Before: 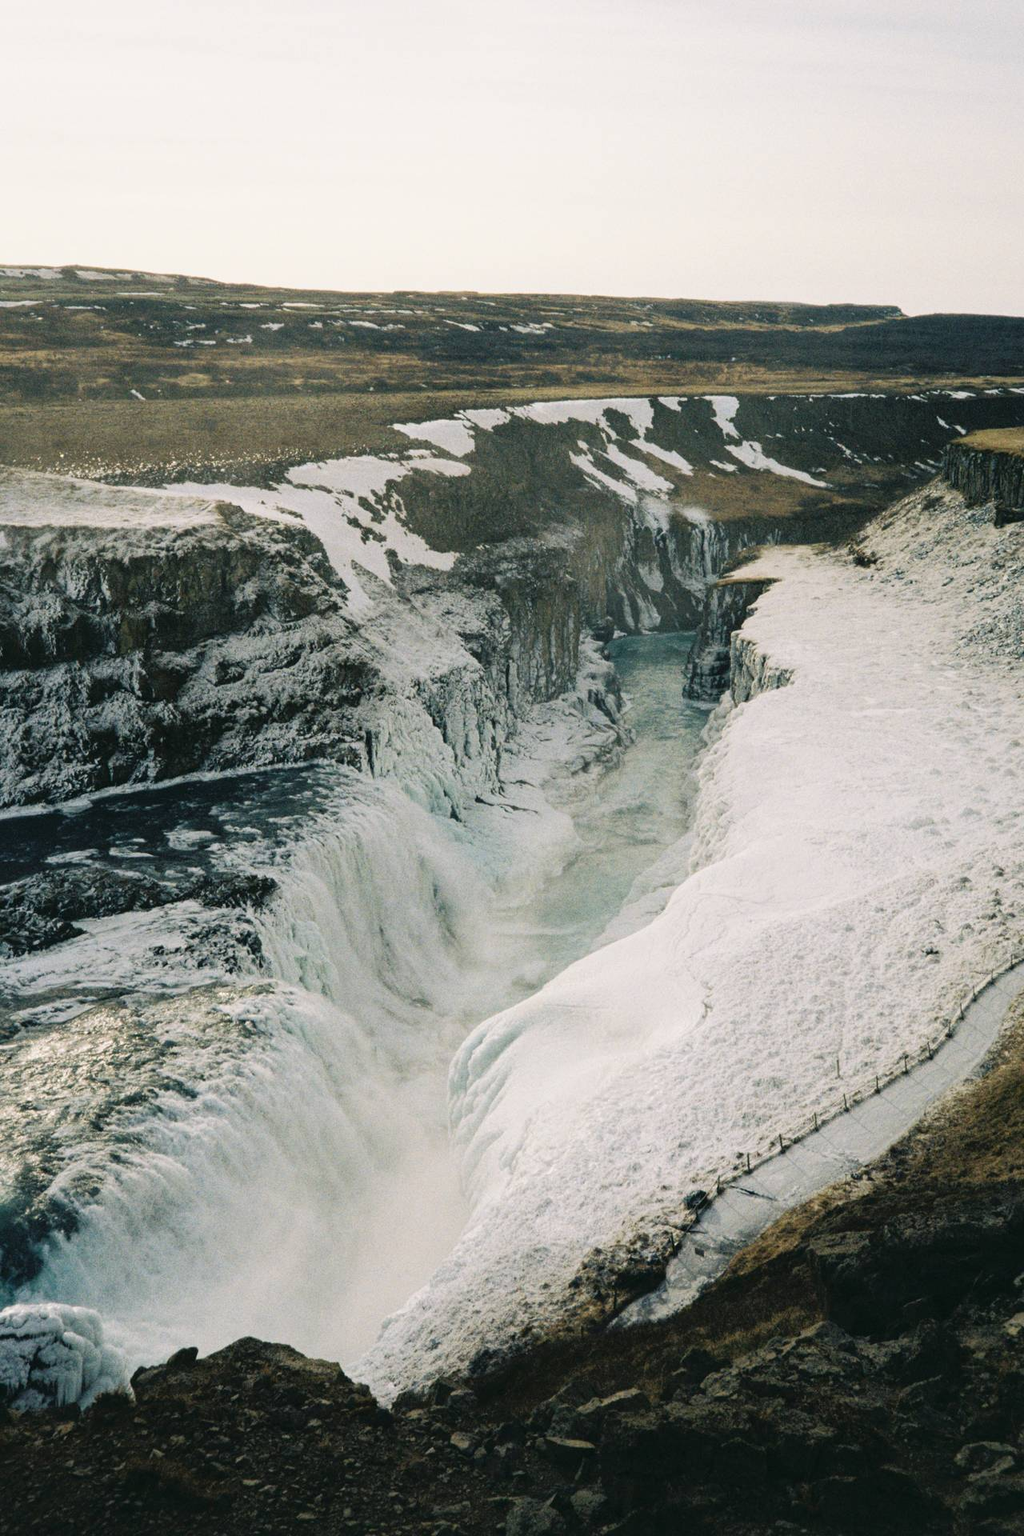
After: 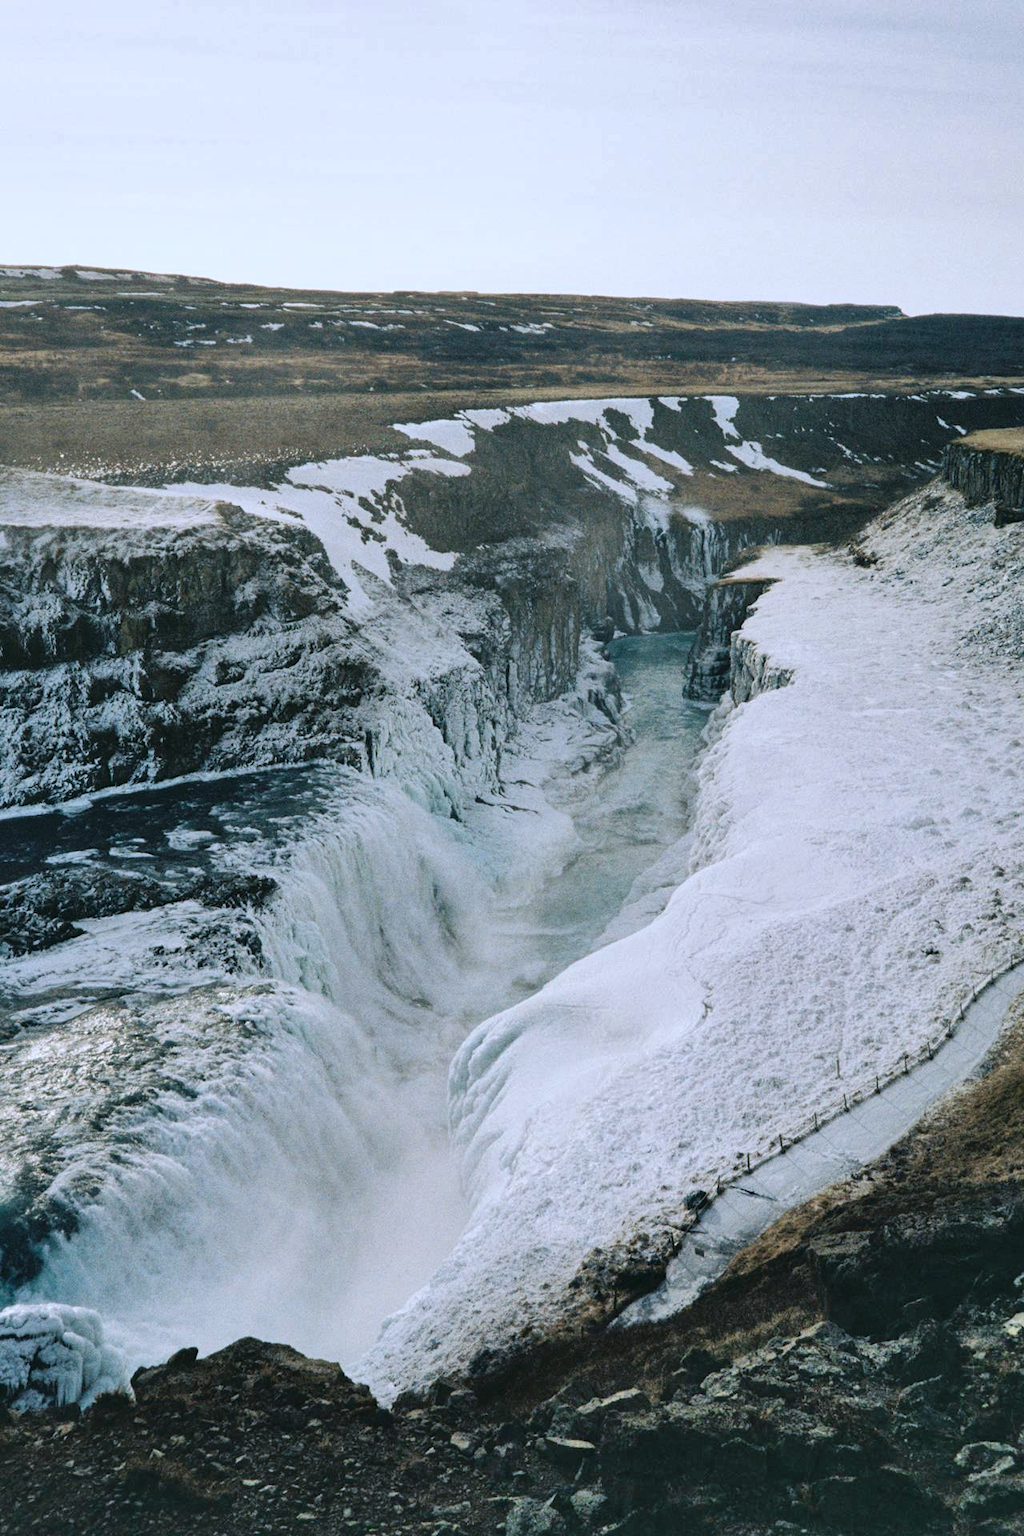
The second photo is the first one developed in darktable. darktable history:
color correction: highlights a* -2.24, highlights b* -18.1
shadows and highlights: shadows 60, soften with gaussian
